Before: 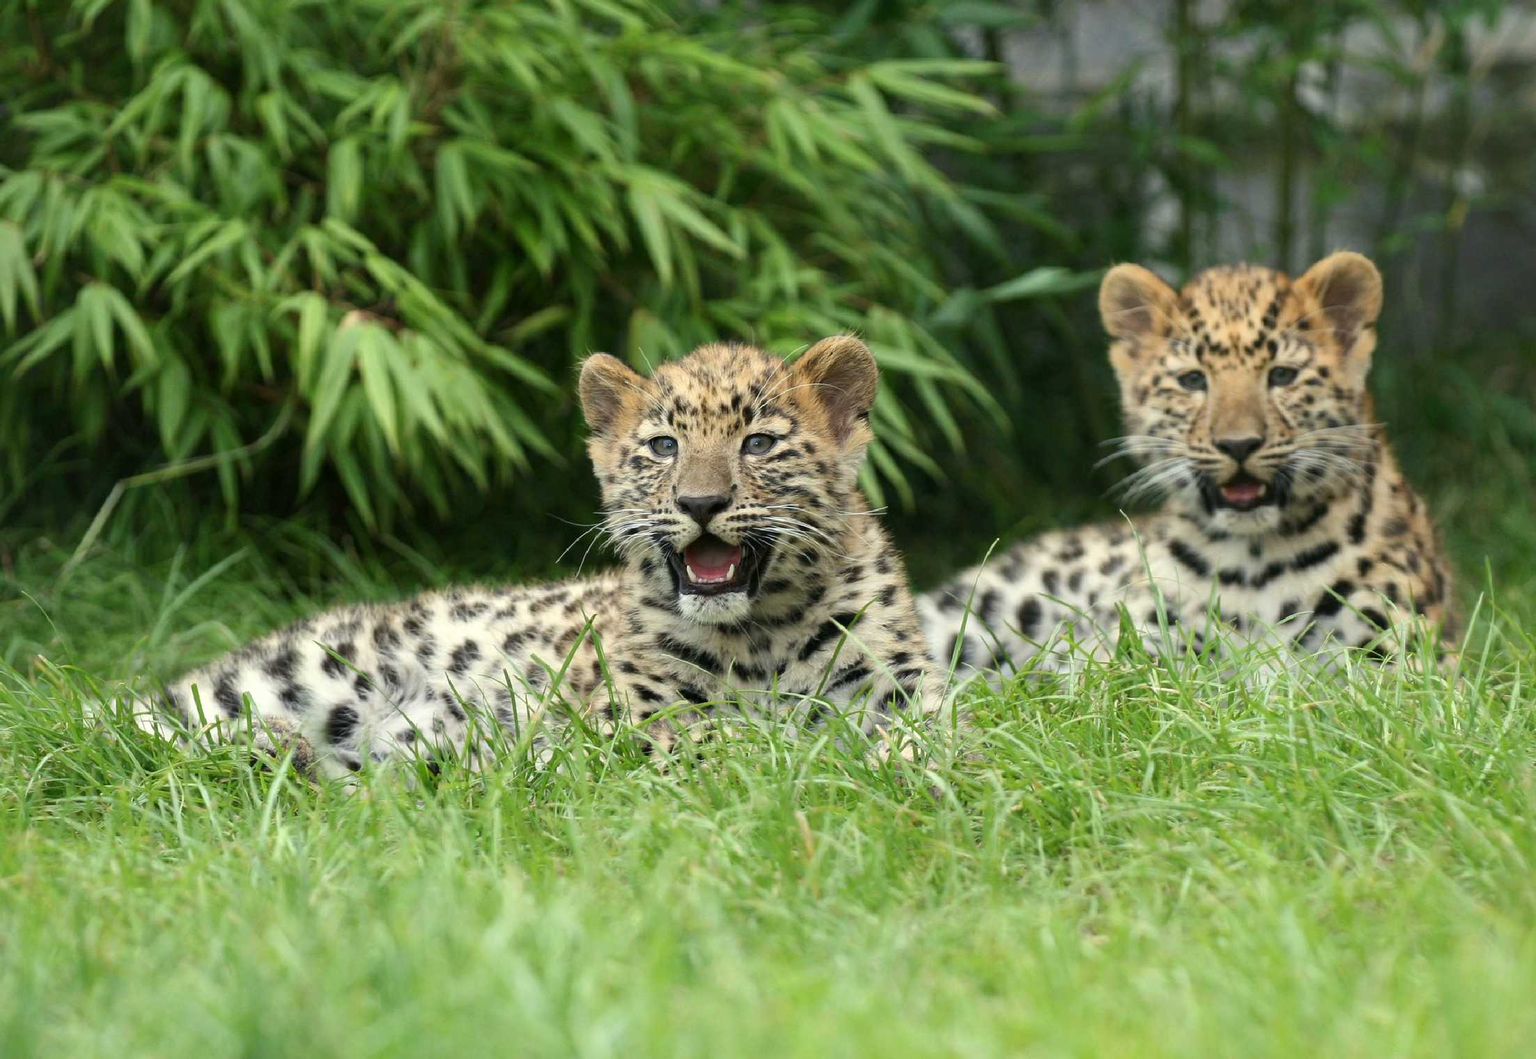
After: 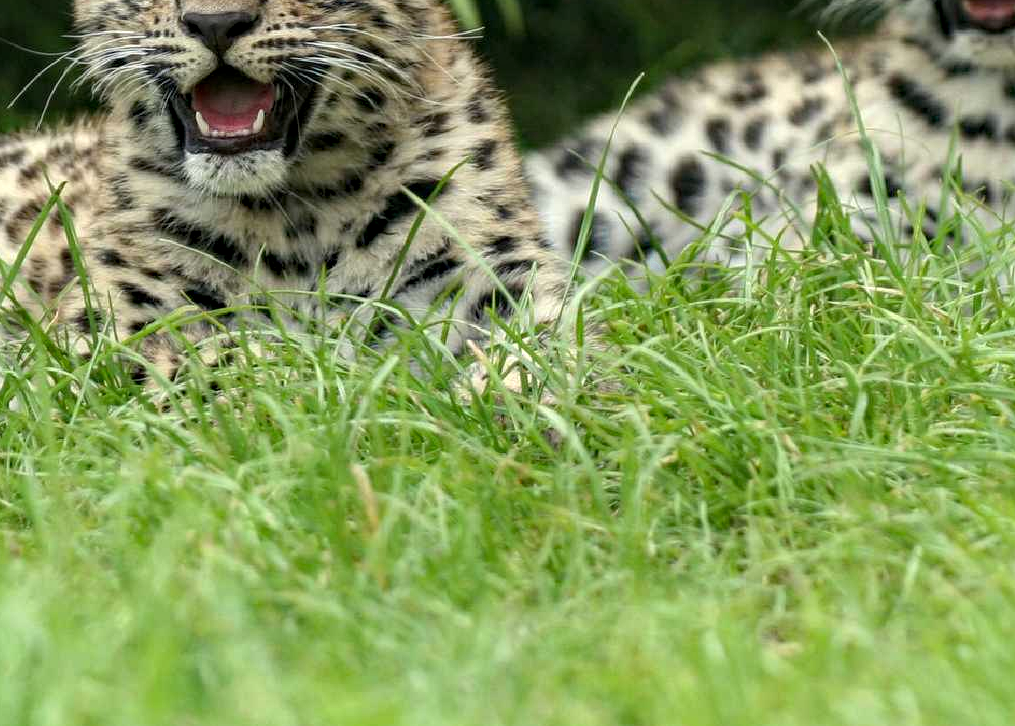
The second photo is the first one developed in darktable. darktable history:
haze removal: compatibility mode true
color zones: curves: ch0 [(0.25, 0.5) (0.423, 0.5) (0.443, 0.5) (0.521, 0.756) (0.568, 0.5) (0.576, 0.5) (0.75, 0.5)]; ch1 [(0.25, 0.5) (0.423, 0.5) (0.443, 0.5) (0.539, 0.873) (0.624, 0.565) (0.631, 0.5) (0.75, 0.5)]
crop: left 35.865%, top 46.093%, right 18.088%, bottom 6.08%
local contrast: on, module defaults
